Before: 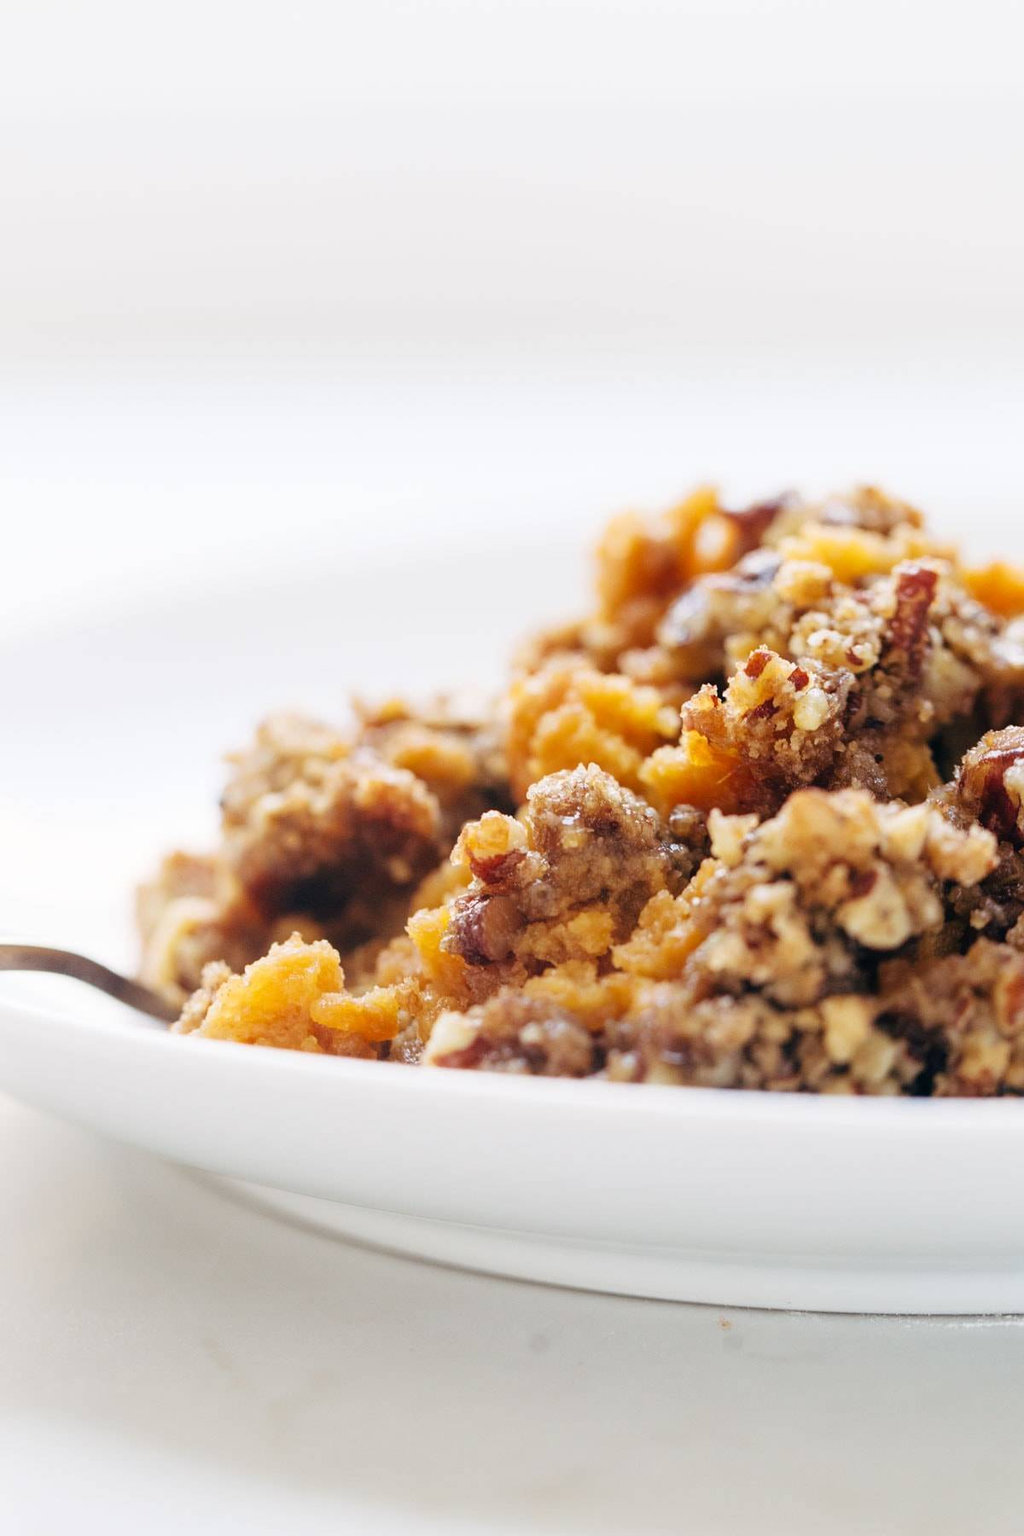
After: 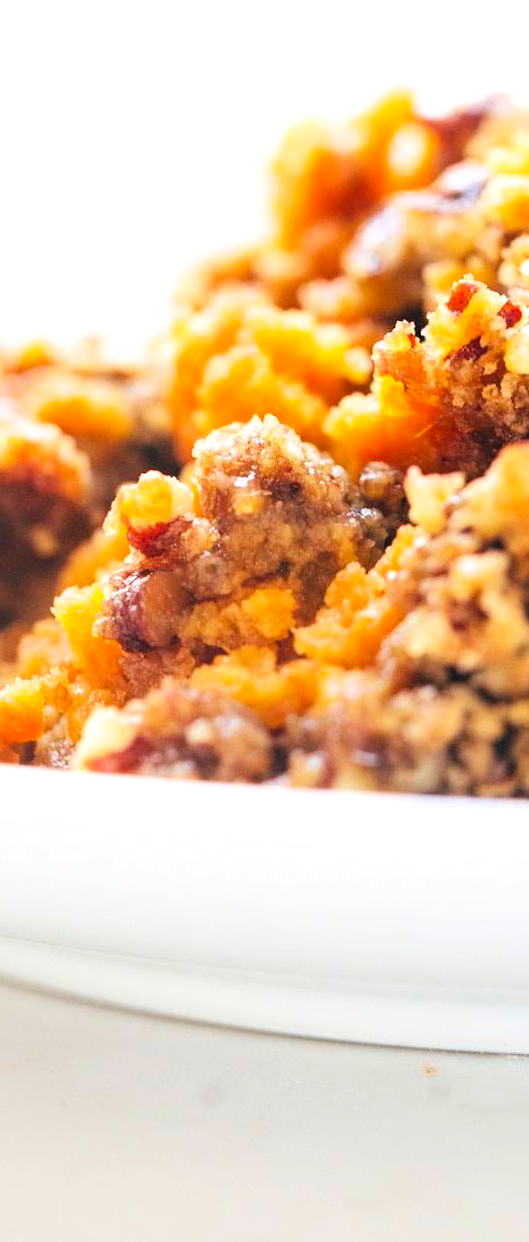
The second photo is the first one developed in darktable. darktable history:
contrast brightness saturation: contrast 0.07, brightness 0.18, saturation 0.4
crop: left 35.432%, top 26.233%, right 20.145%, bottom 3.432%
tone equalizer: -8 EV -0.417 EV, -7 EV -0.389 EV, -6 EV -0.333 EV, -5 EV -0.222 EV, -3 EV 0.222 EV, -2 EV 0.333 EV, -1 EV 0.389 EV, +0 EV 0.417 EV, edges refinement/feathering 500, mask exposure compensation -1.57 EV, preserve details no
rotate and perspective: rotation -0.45°, automatic cropping original format, crop left 0.008, crop right 0.992, crop top 0.012, crop bottom 0.988
